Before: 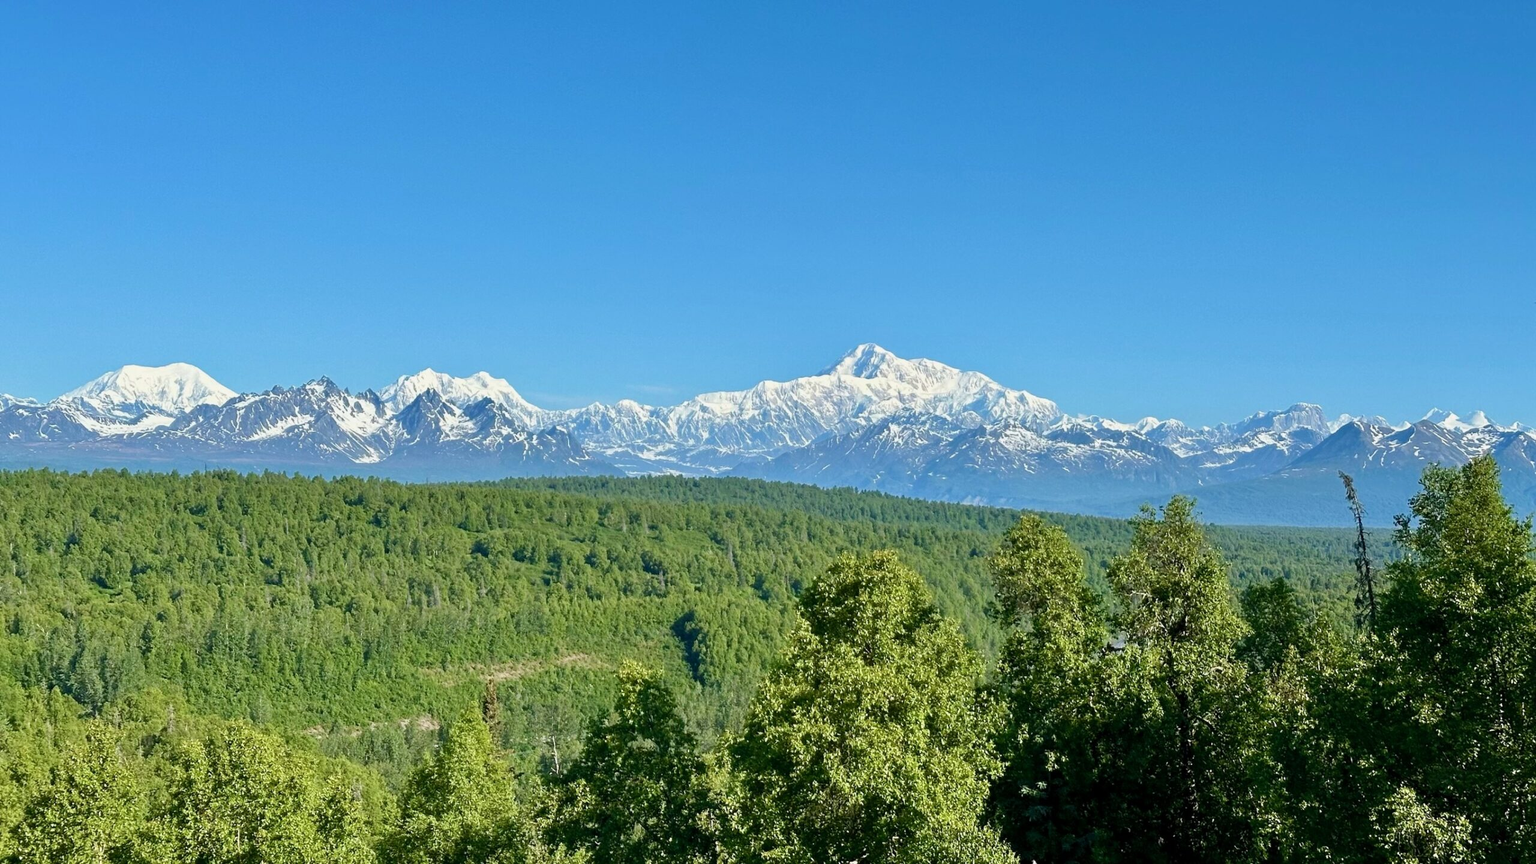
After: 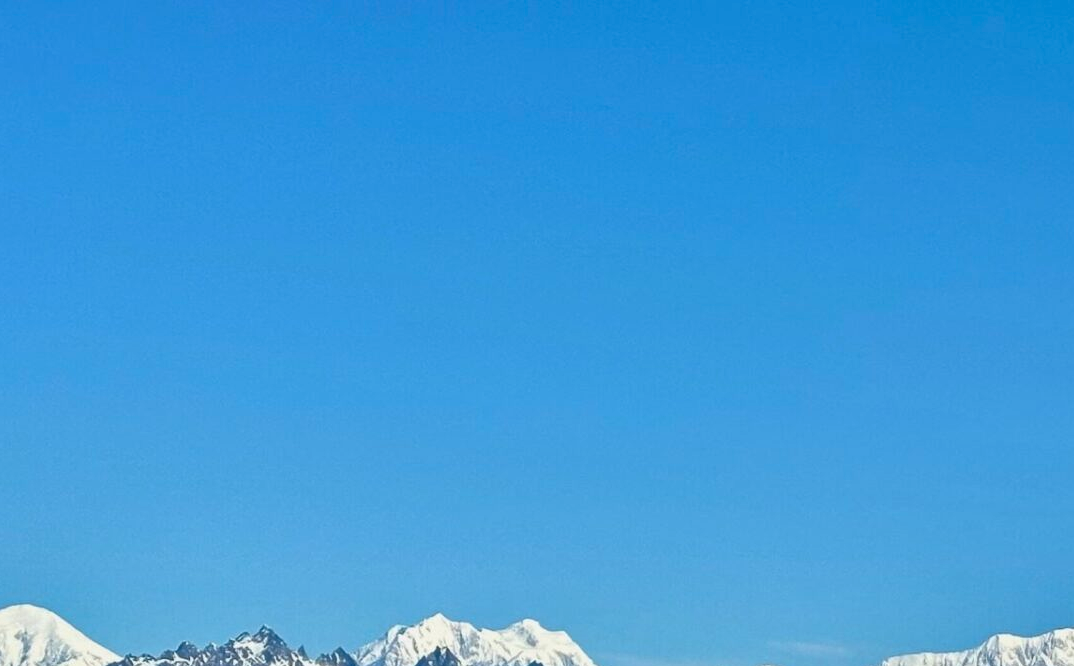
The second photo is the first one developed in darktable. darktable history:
shadows and highlights: shadows 52.42, soften with gaussian
crop and rotate: left 10.817%, top 0.062%, right 47.194%, bottom 53.626%
exposure: black level correction 0.001, compensate highlight preservation false
